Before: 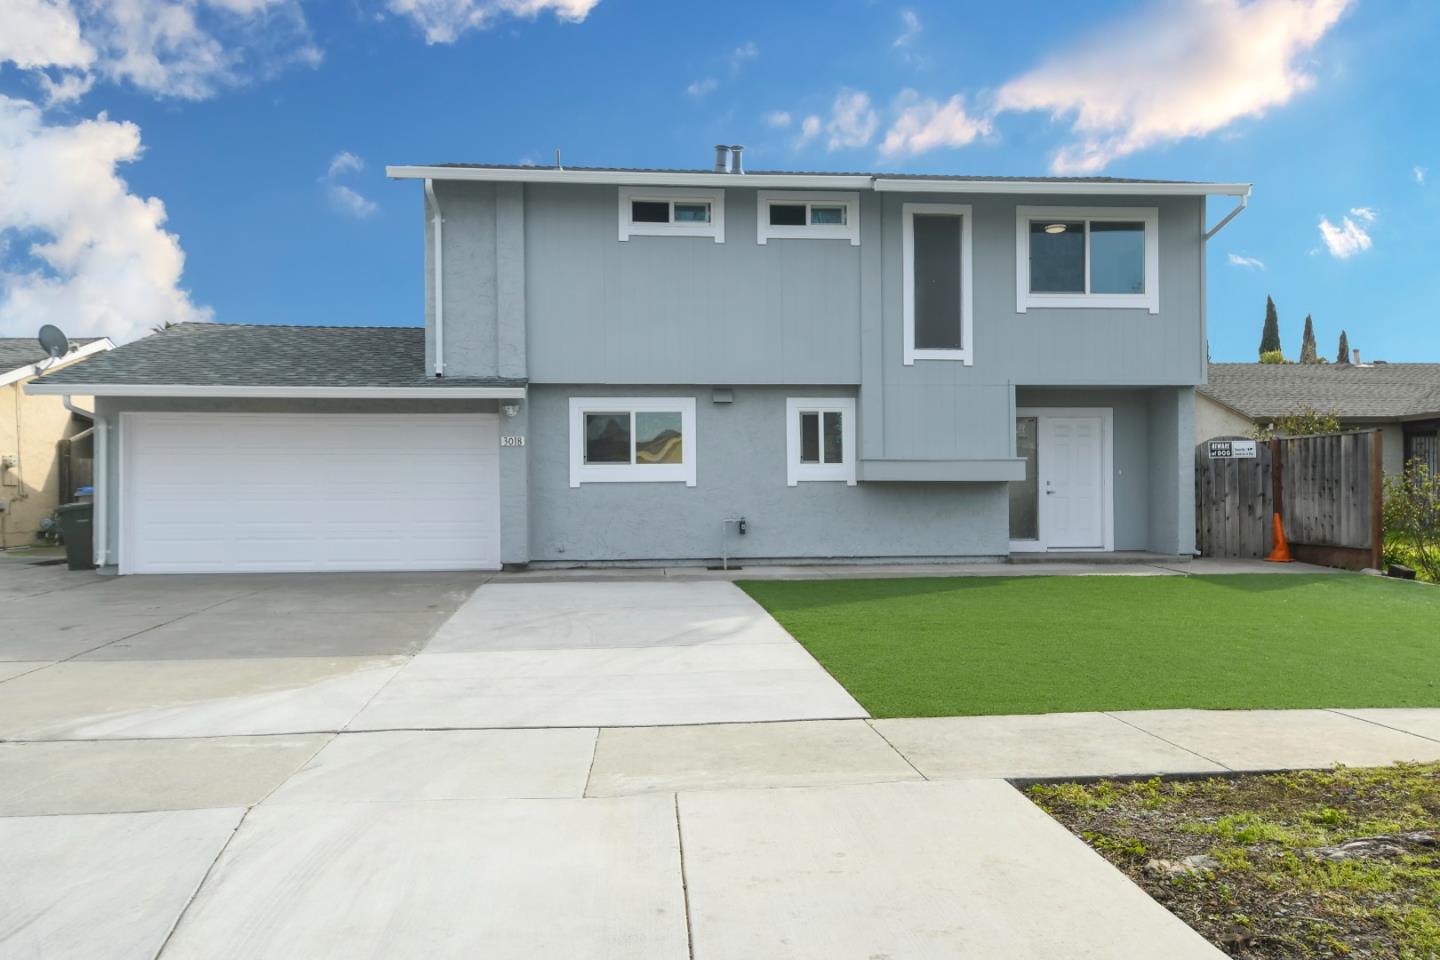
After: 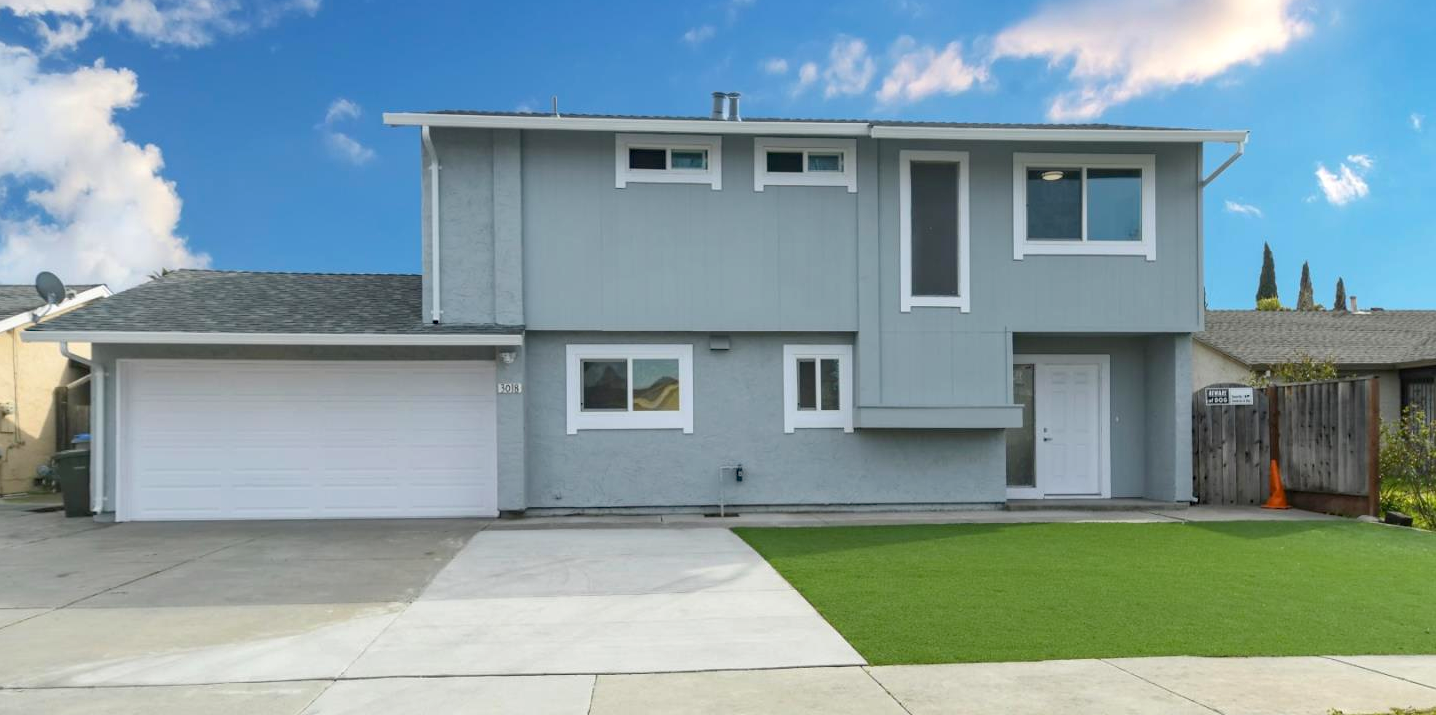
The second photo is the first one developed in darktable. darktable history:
crop: left 0.271%, top 5.555%, bottom 19.885%
haze removal: compatibility mode true
